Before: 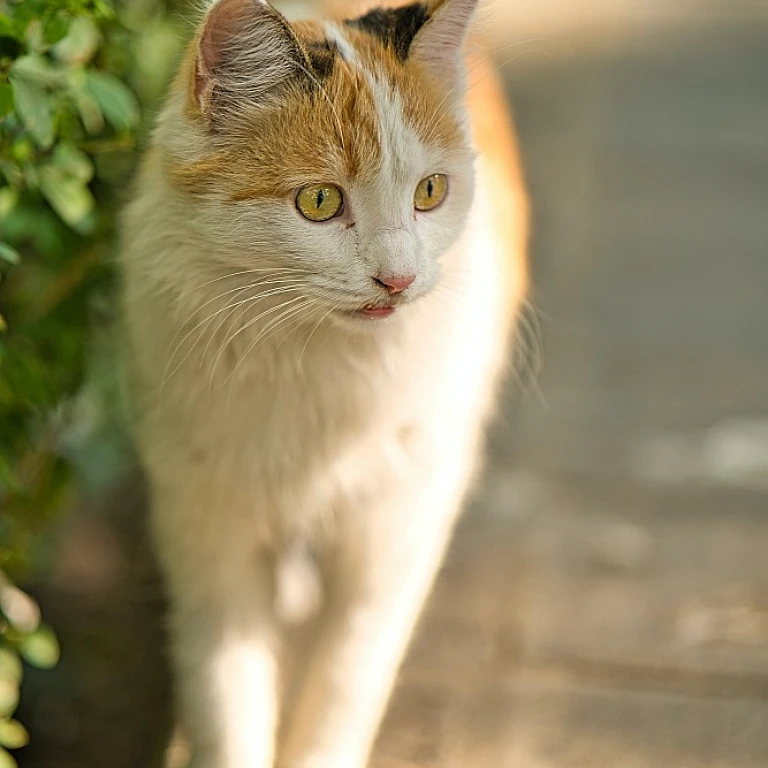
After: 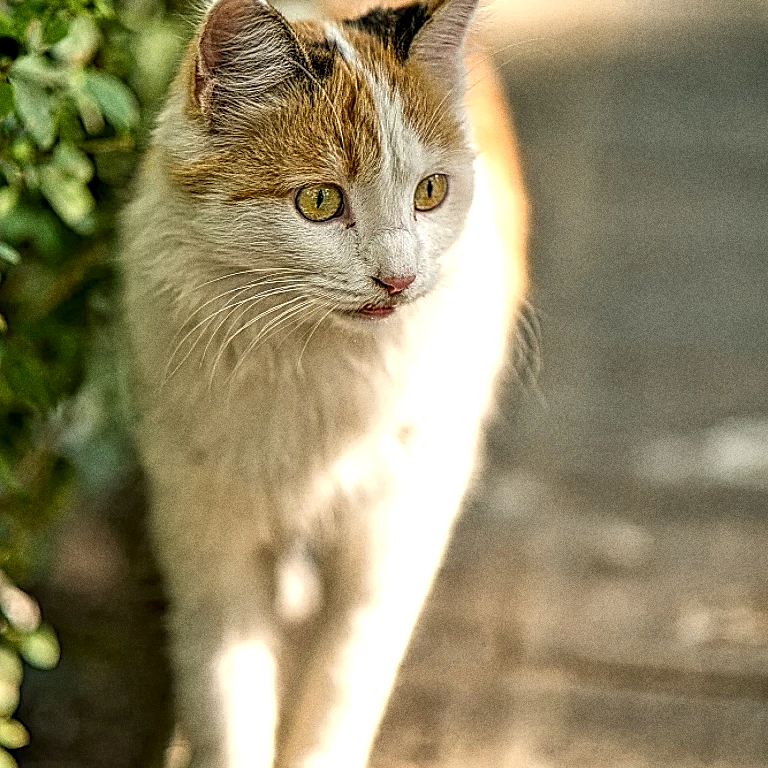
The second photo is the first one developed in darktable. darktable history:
grain: coarseness 0.09 ISO, strength 40%
local contrast: highlights 12%, shadows 38%, detail 183%, midtone range 0.471
sharpen: on, module defaults
